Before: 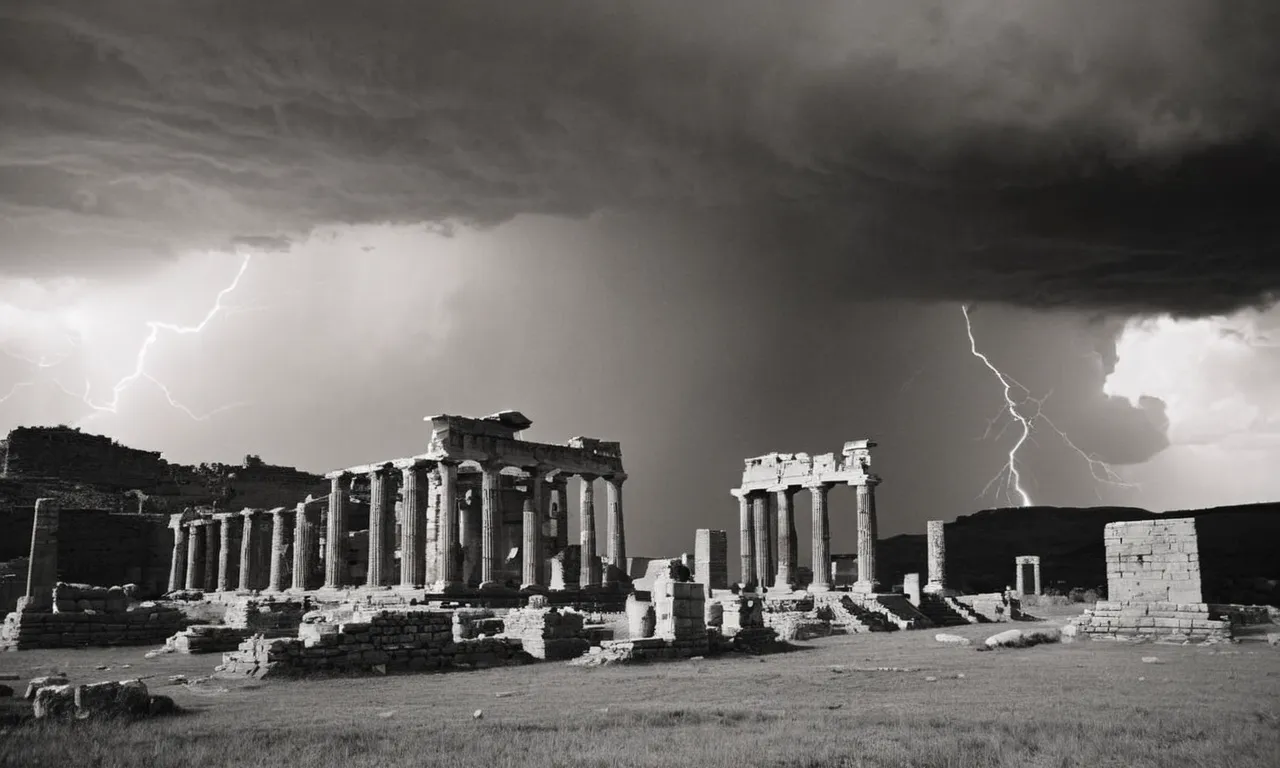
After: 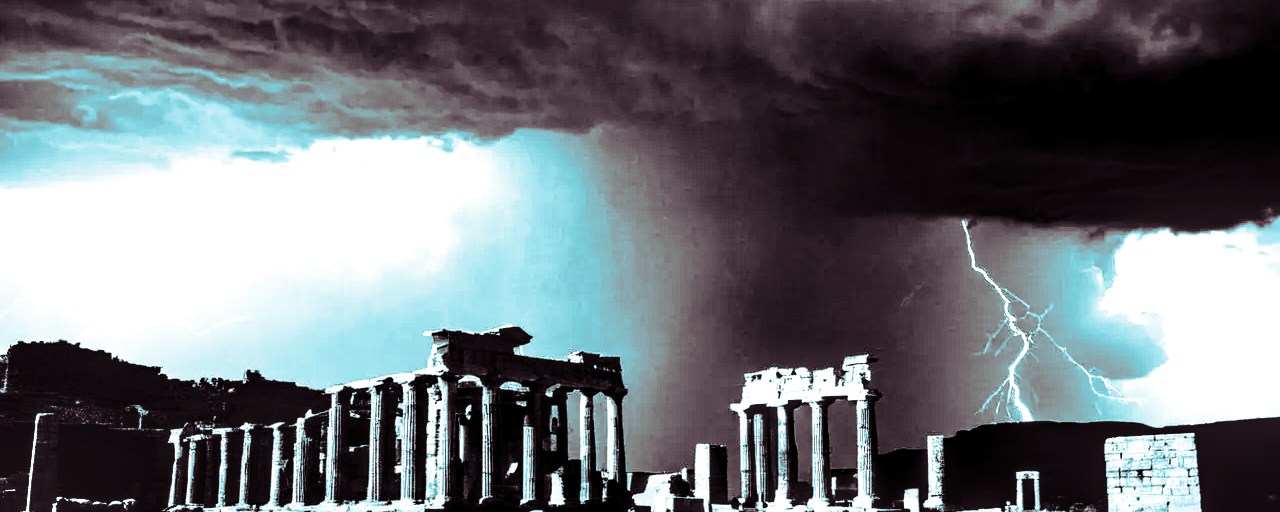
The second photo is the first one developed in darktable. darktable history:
filmic rgb: hardness 4.17
local contrast: highlights 60%, shadows 60%, detail 160%
tone curve: curves: ch0 [(0, 0) (0.003, 0.01) (0.011, 0.012) (0.025, 0.012) (0.044, 0.017) (0.069, 0.021) (0.1, 0.025) (0.136, 0.03) (0.177, 0.037) (0.224, 0.052) (0.277, 0.092) (0.335, 0.16) (0.399, 0.3) (0.468, 0.463) (0.543, 0.639) (0.623, 0.796) (0.709, 0.904) (0.801, 0.962) (0.898, 0.988) (1, 1)], preserve colors none
crop: top 11.166%, bottom 22.168%
monochrome: a 16.01, b -2.65, highlights 0.52
shadows and highlights: radius 44.78, white point adjustment 6.64, compress 79.65%, highlights color adjustment 78.42%, soften with gaussian
split-toning: shadows › hue 327.6°, highlights › hue 198°, highlights › saturation 0.55, balance -21.25, compress 0%
